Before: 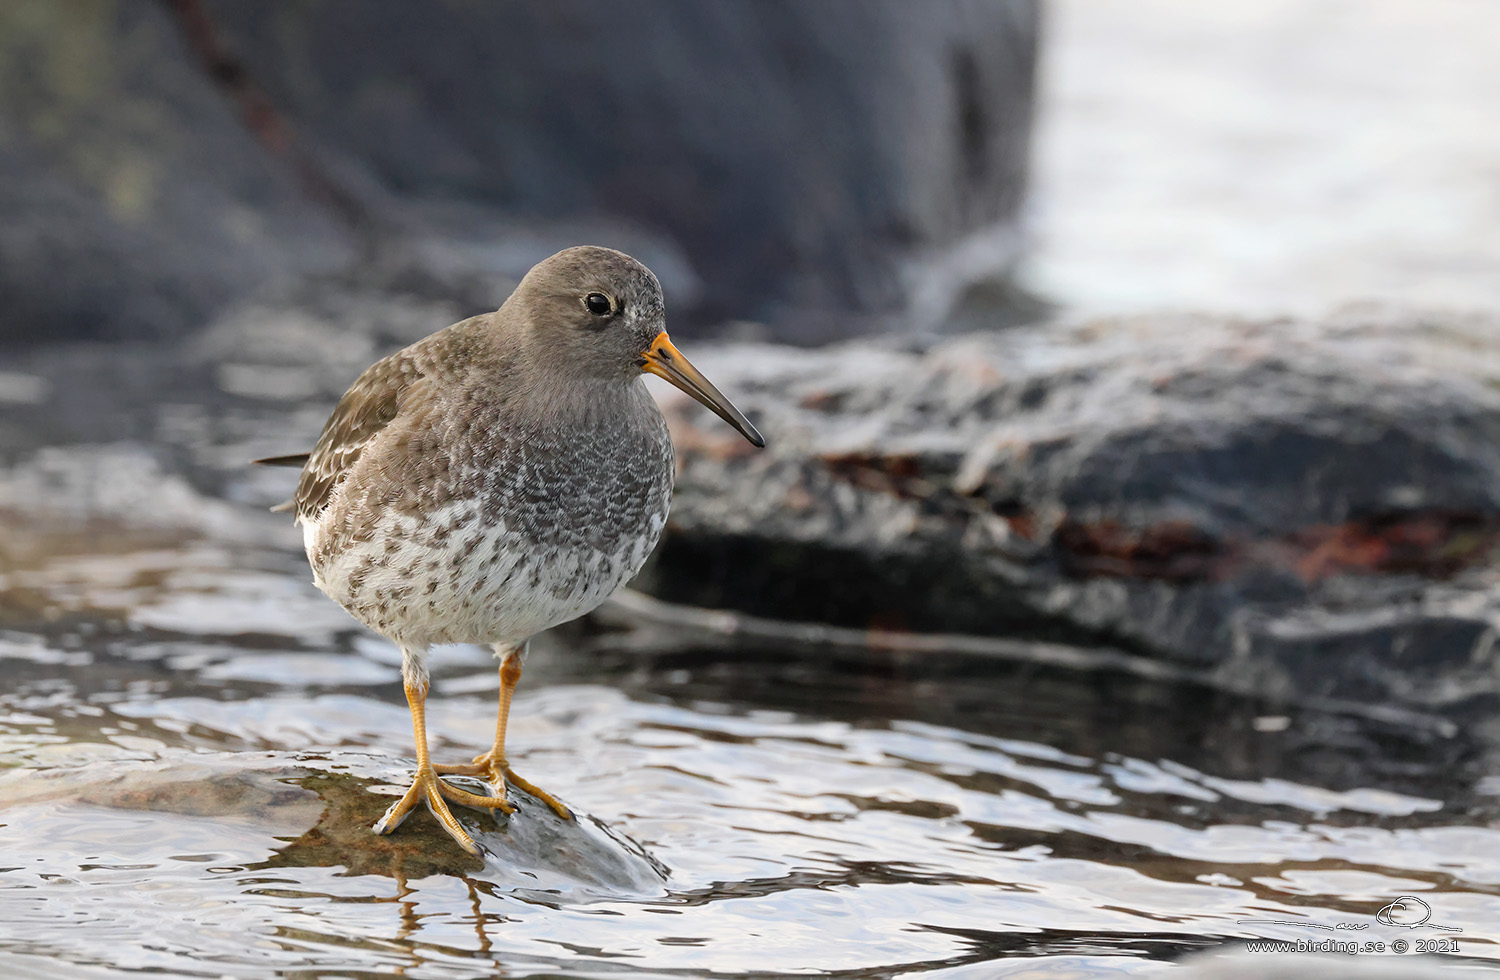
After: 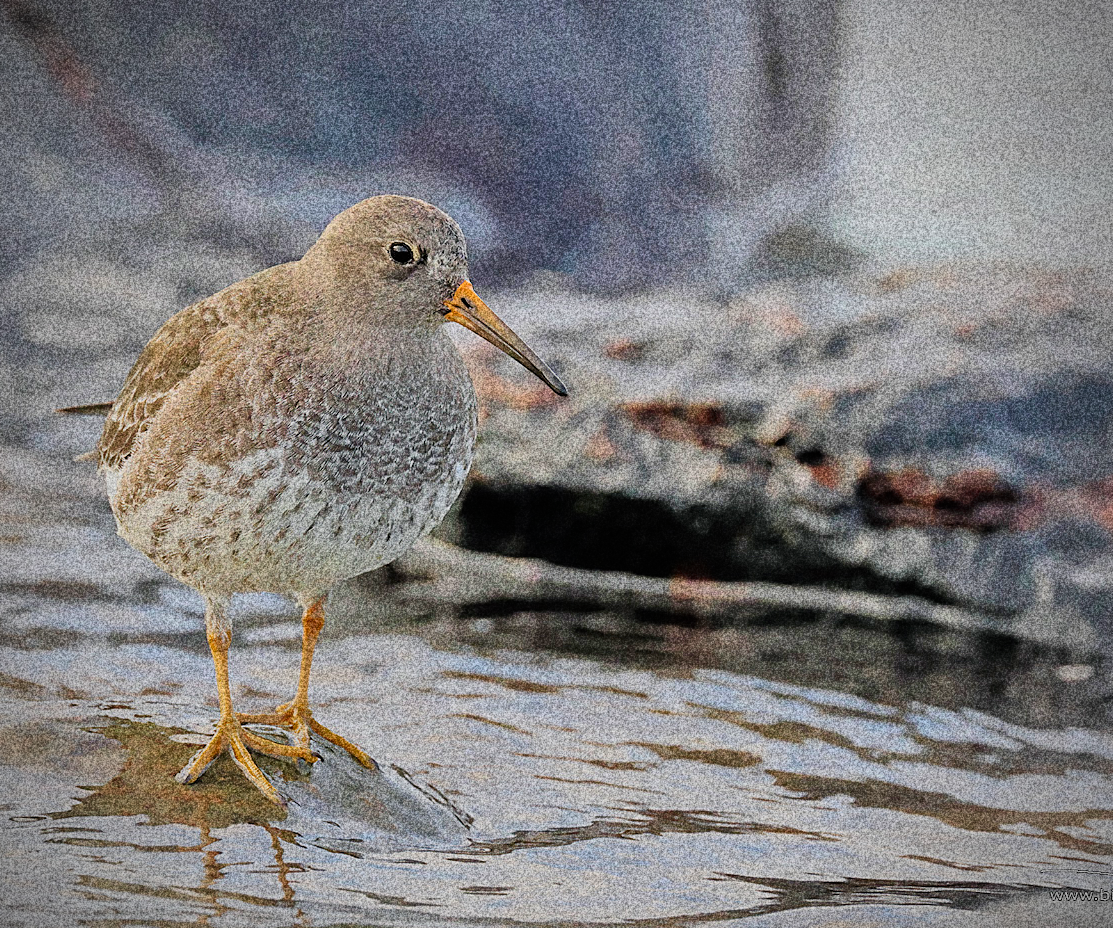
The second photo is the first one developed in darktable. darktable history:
shadows and highlights: highlights -60
filmic rgb: black relative exposure -7.65 EV, white relative exposure 4.56 EV, hardness 3.61, color science v6 (2022)
tone equalizer: -7 EV 0.15 EV, -6 EV 0.6 EV, -5 EV 1.15 EV, -4 EV 1.33 EV, -3 EV 1.15 EV, -2 EV 0.6 EV, -1 EV 0.15 EV, mask exposure compensation -0.5 EV
velvia: on, module defaults
sharpen: on, module defaults
crop and rotate: left 13.15%, top 5.251%, right 12.609%
vignetting: on, module defaults
grain: coarseness 30.02 ISO, strength 100%
